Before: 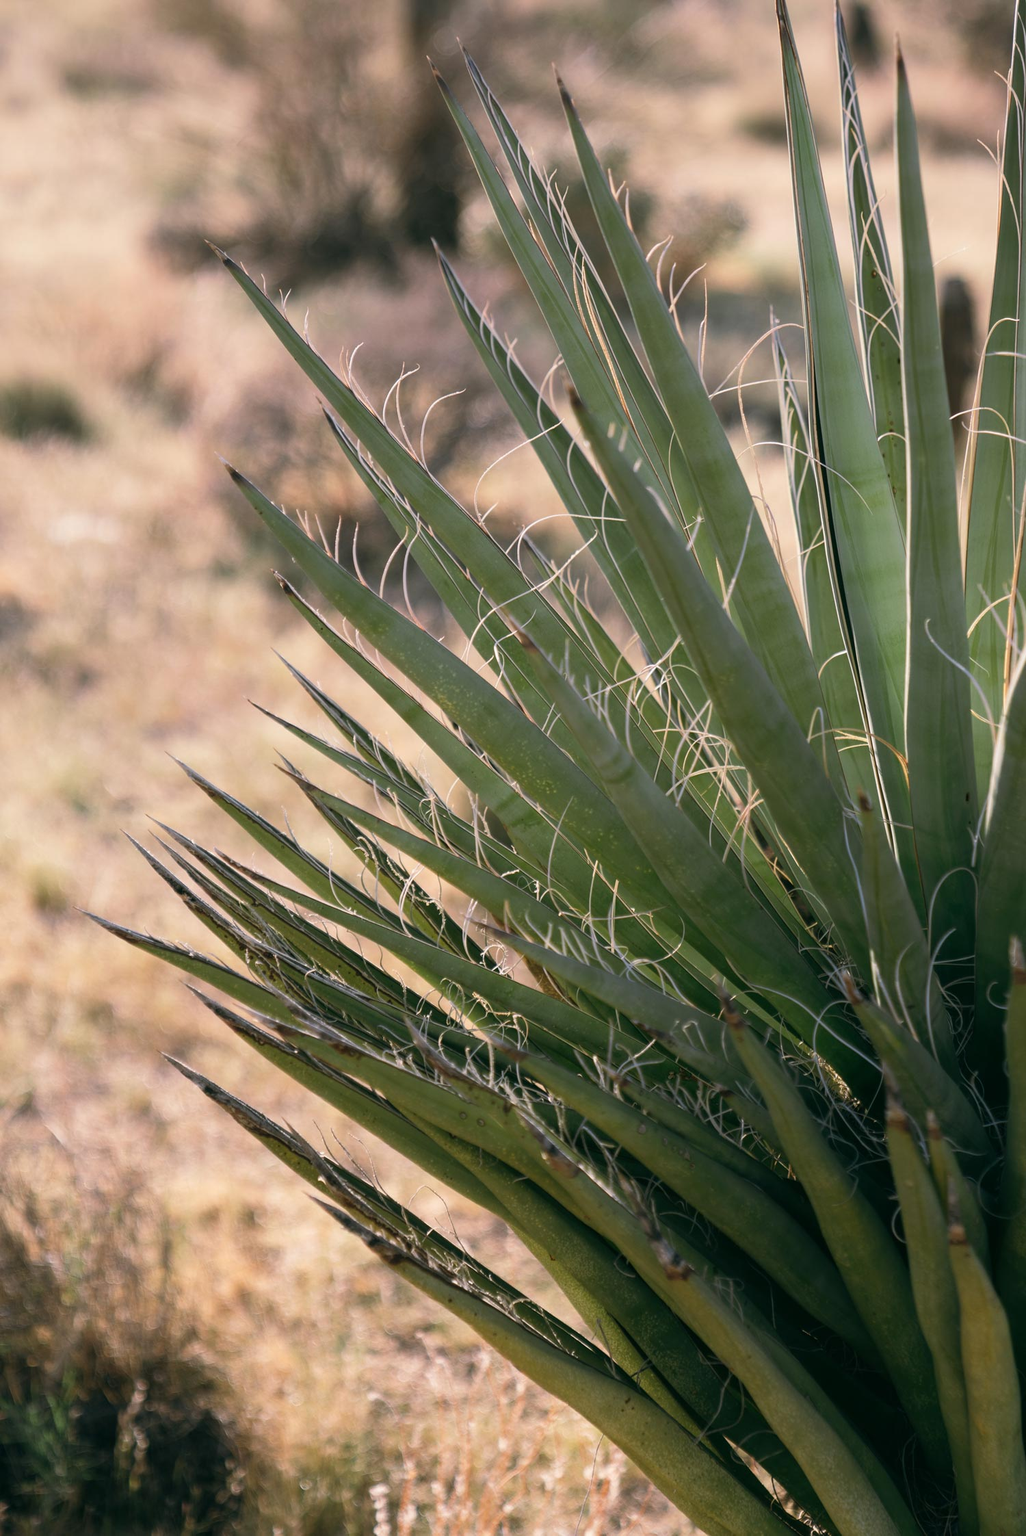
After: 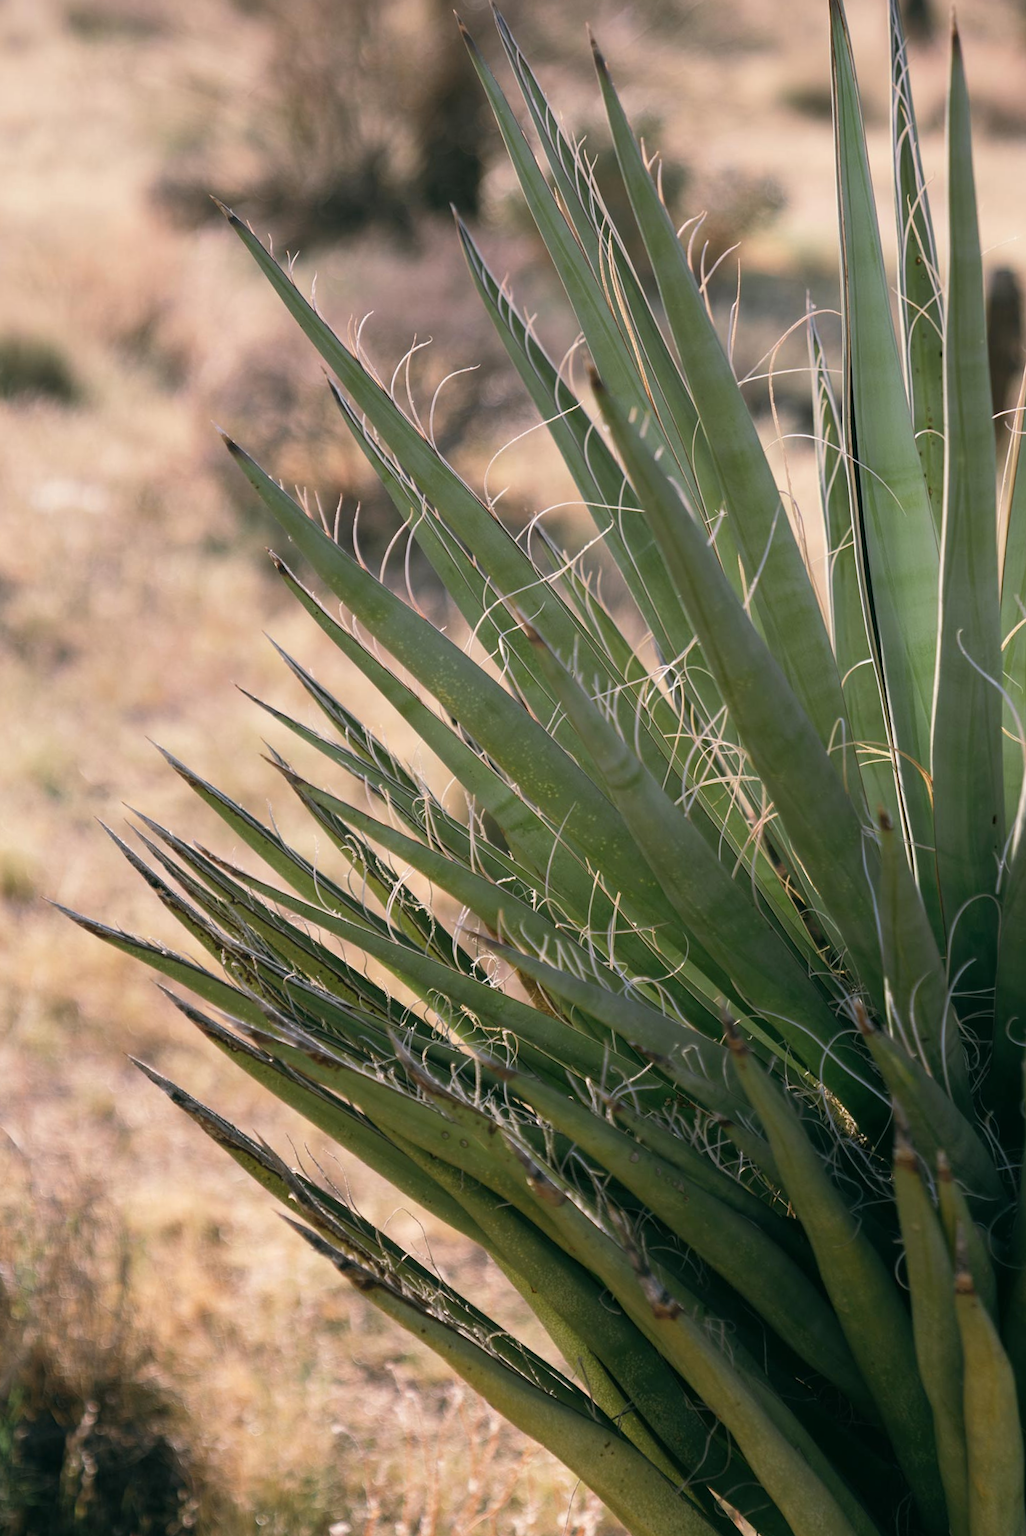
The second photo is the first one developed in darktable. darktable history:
crop and rotate: angle -2.38°
color zones: curves: ch0 [(0.25, 0.5) (0.463, 0.627) (0.484, 0.637) (0.75, 0.5)]
